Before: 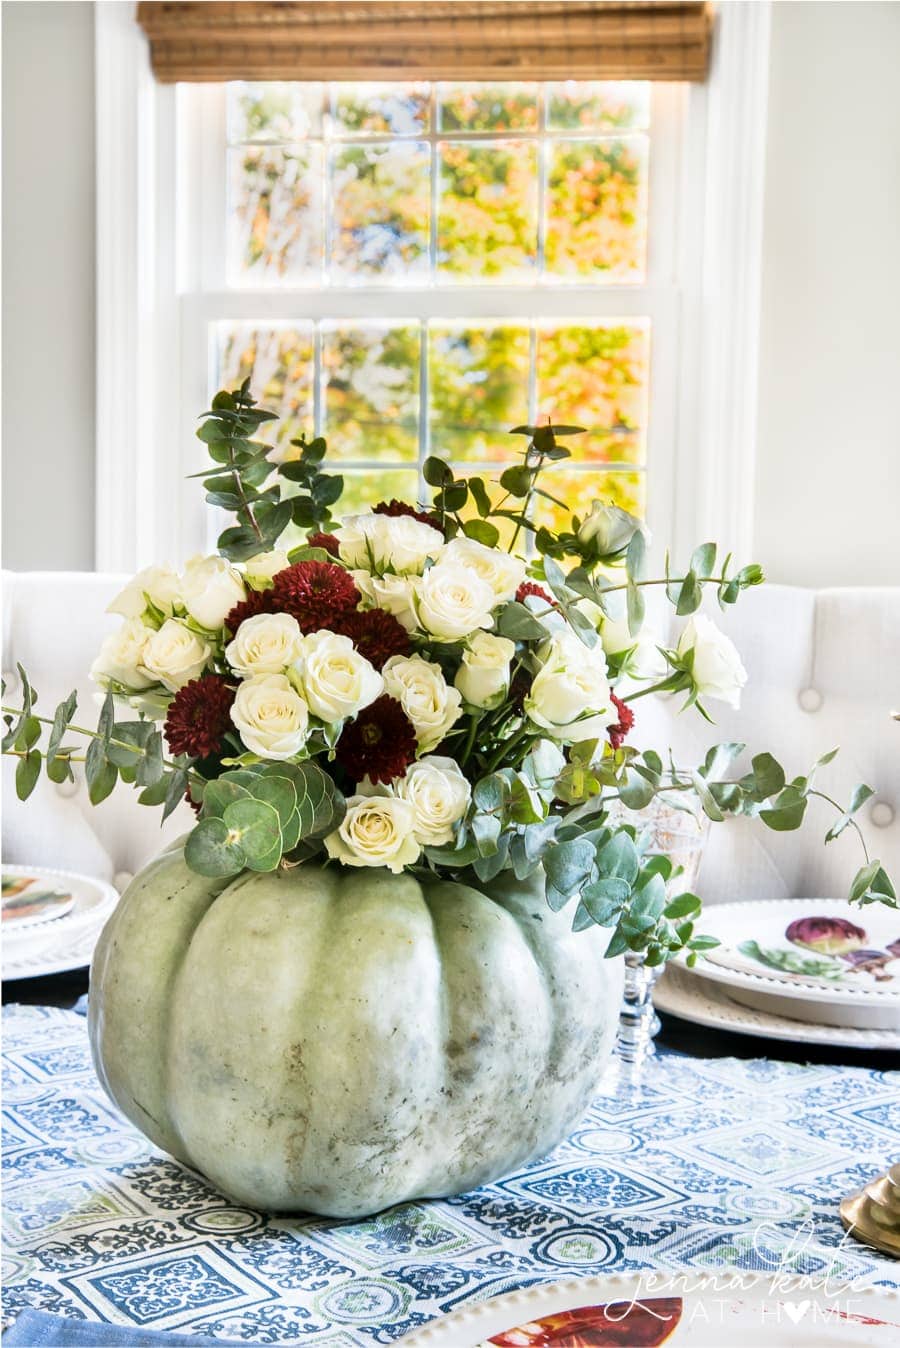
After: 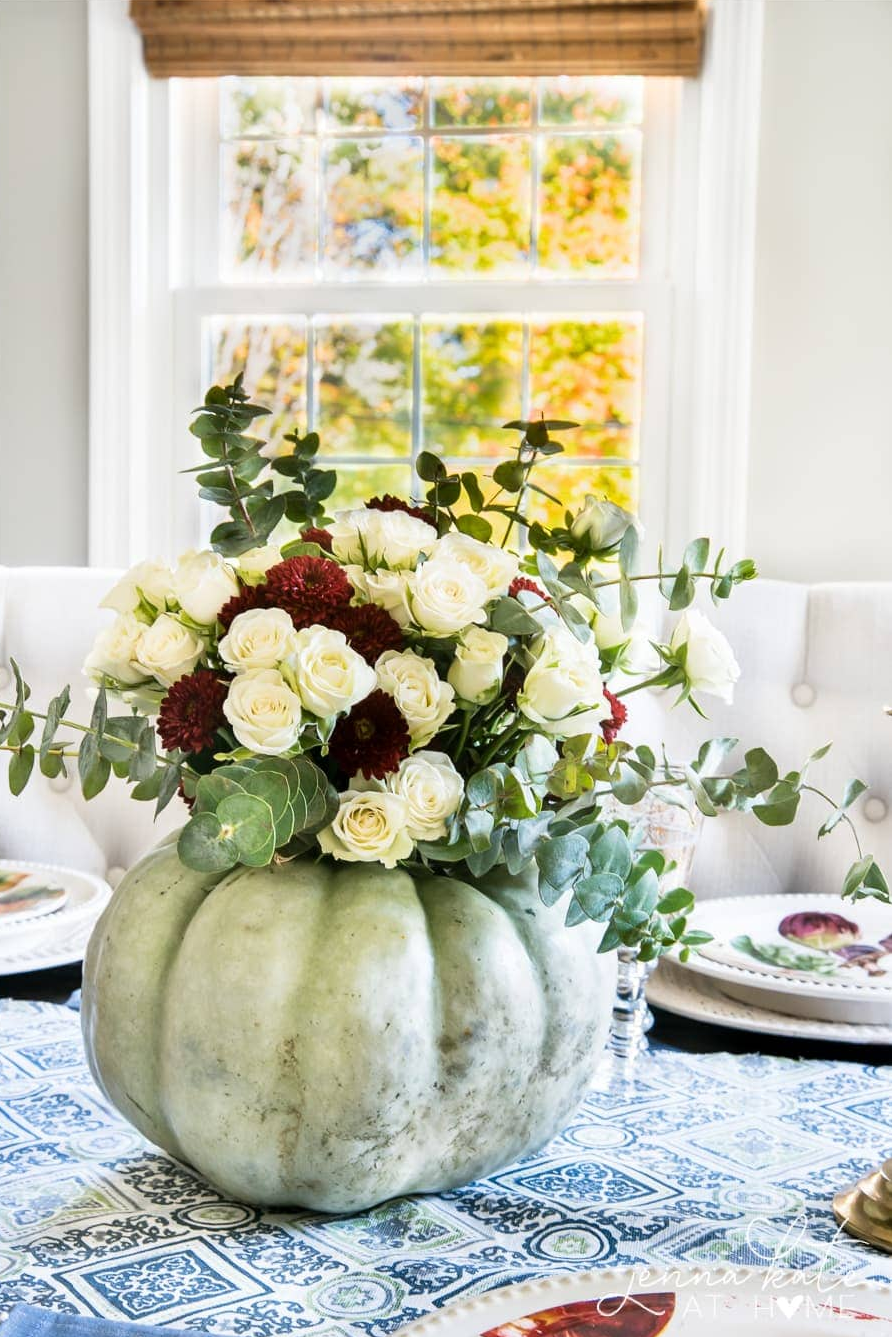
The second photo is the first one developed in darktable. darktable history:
crop and rotate: left 0.813%, top 0.395%, bottom 0.382%
